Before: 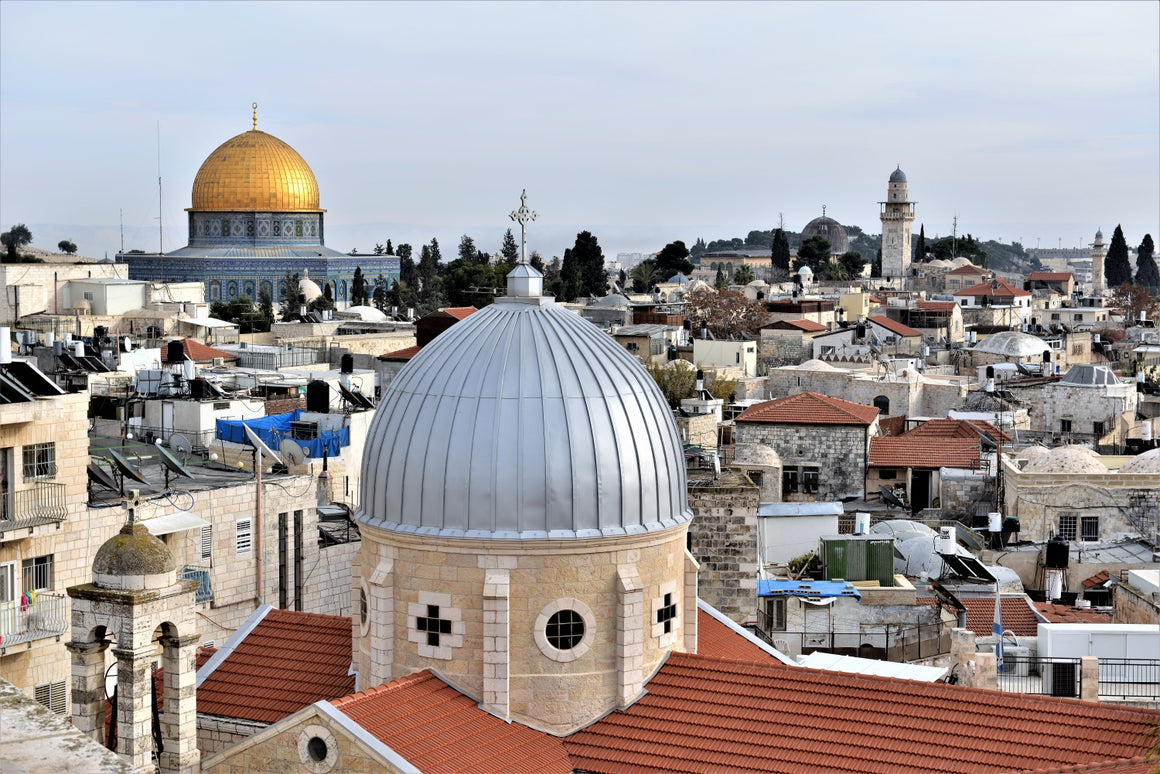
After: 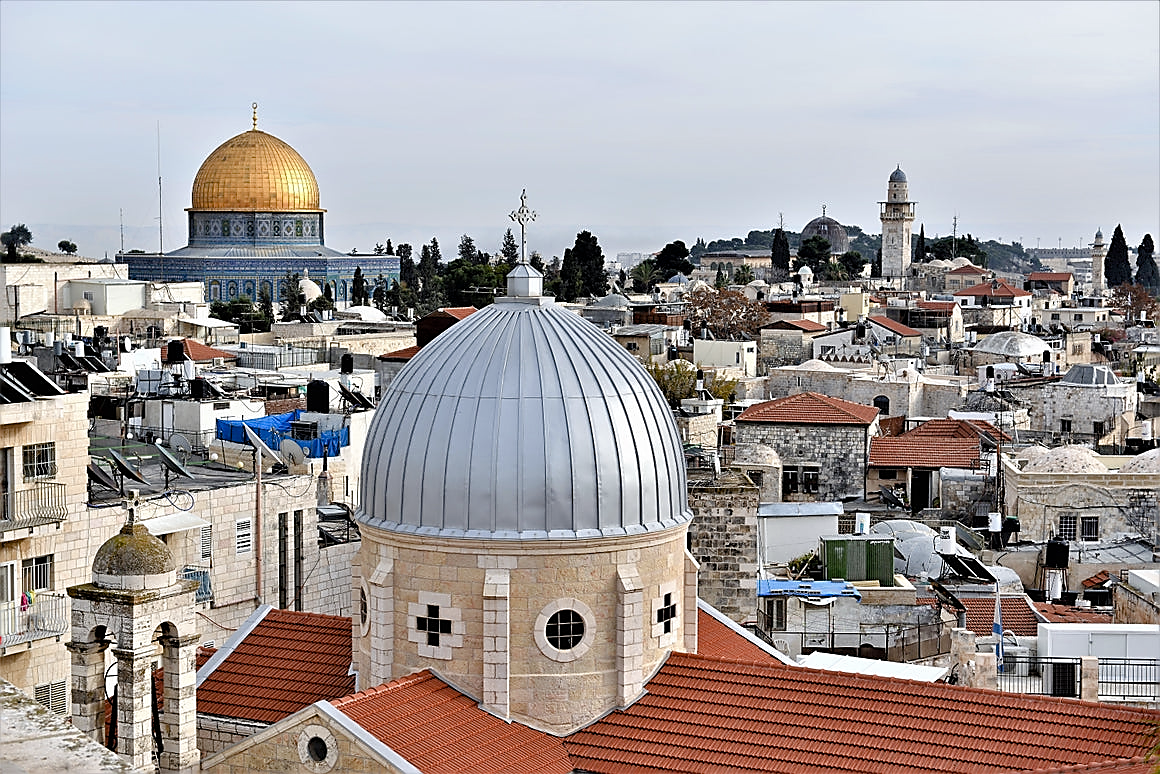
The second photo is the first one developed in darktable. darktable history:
color balance rgb: shadows lift › luminance -10.113%, perceptual saturation grading › global saturation 20%, perceptual saturation grading › highlights -49.665%, perceptual saturation grading › shadows 25.775%, global vibrance 2.862%
sharpen: radius 1.363, amount 1.233, threshold 0.632
